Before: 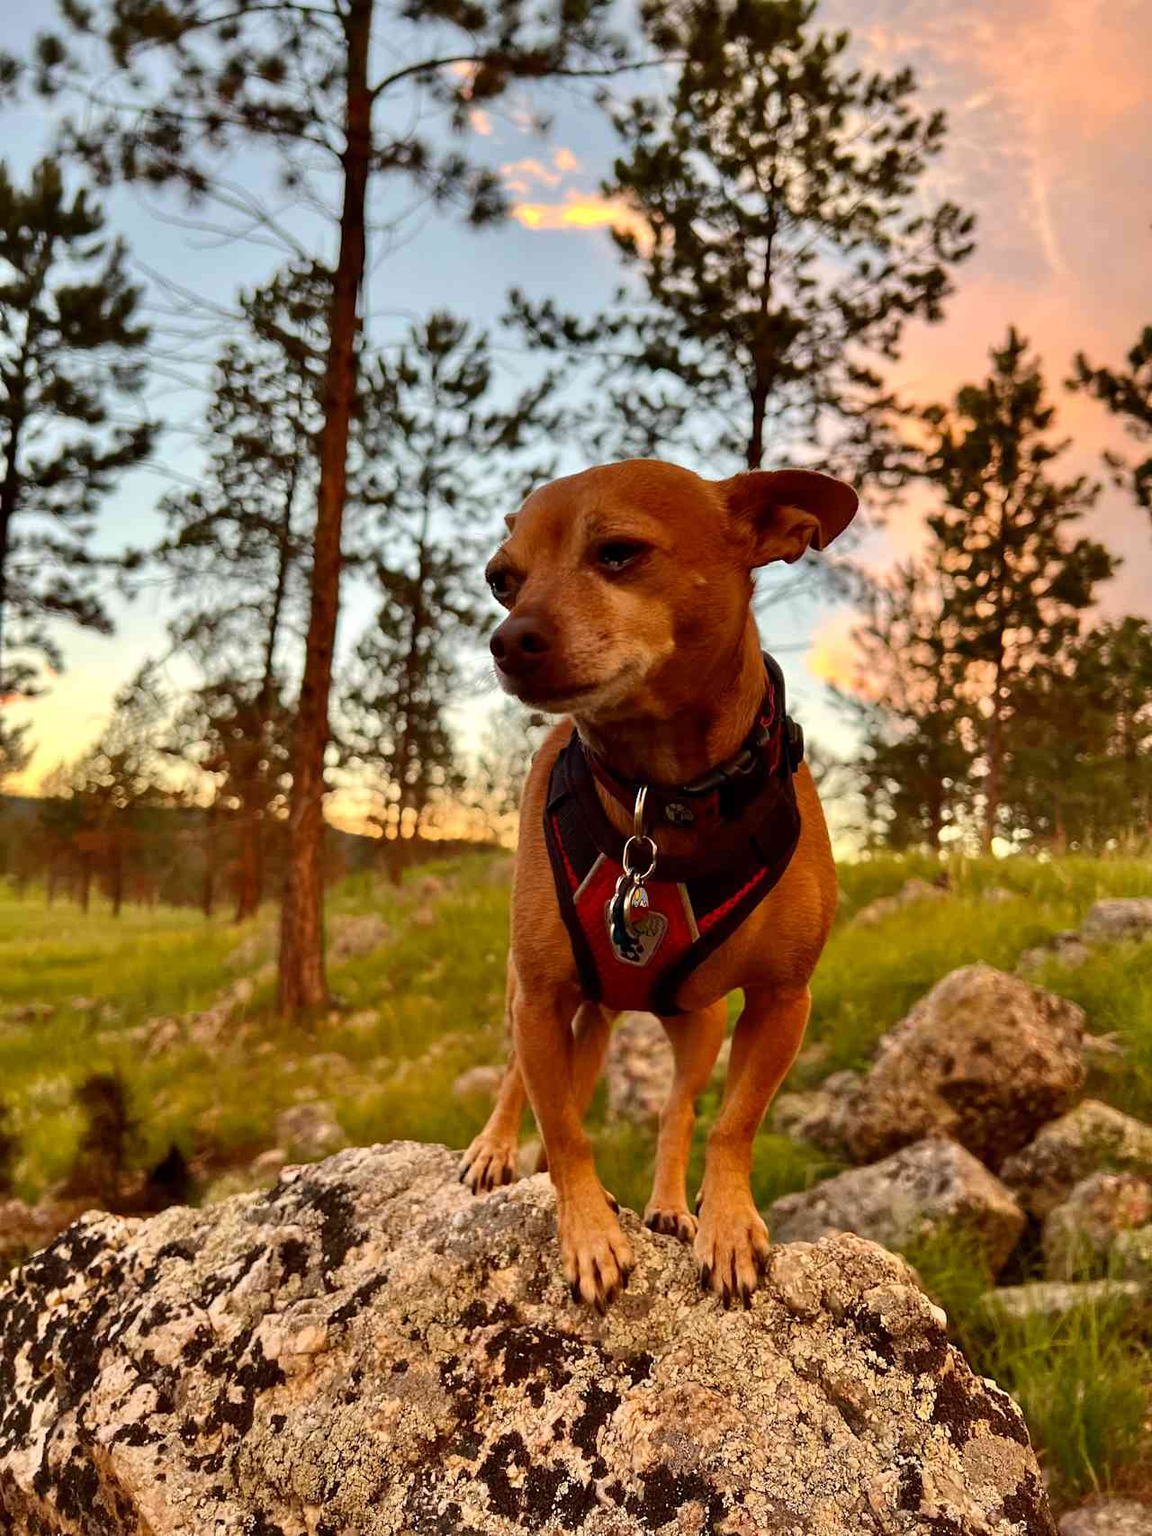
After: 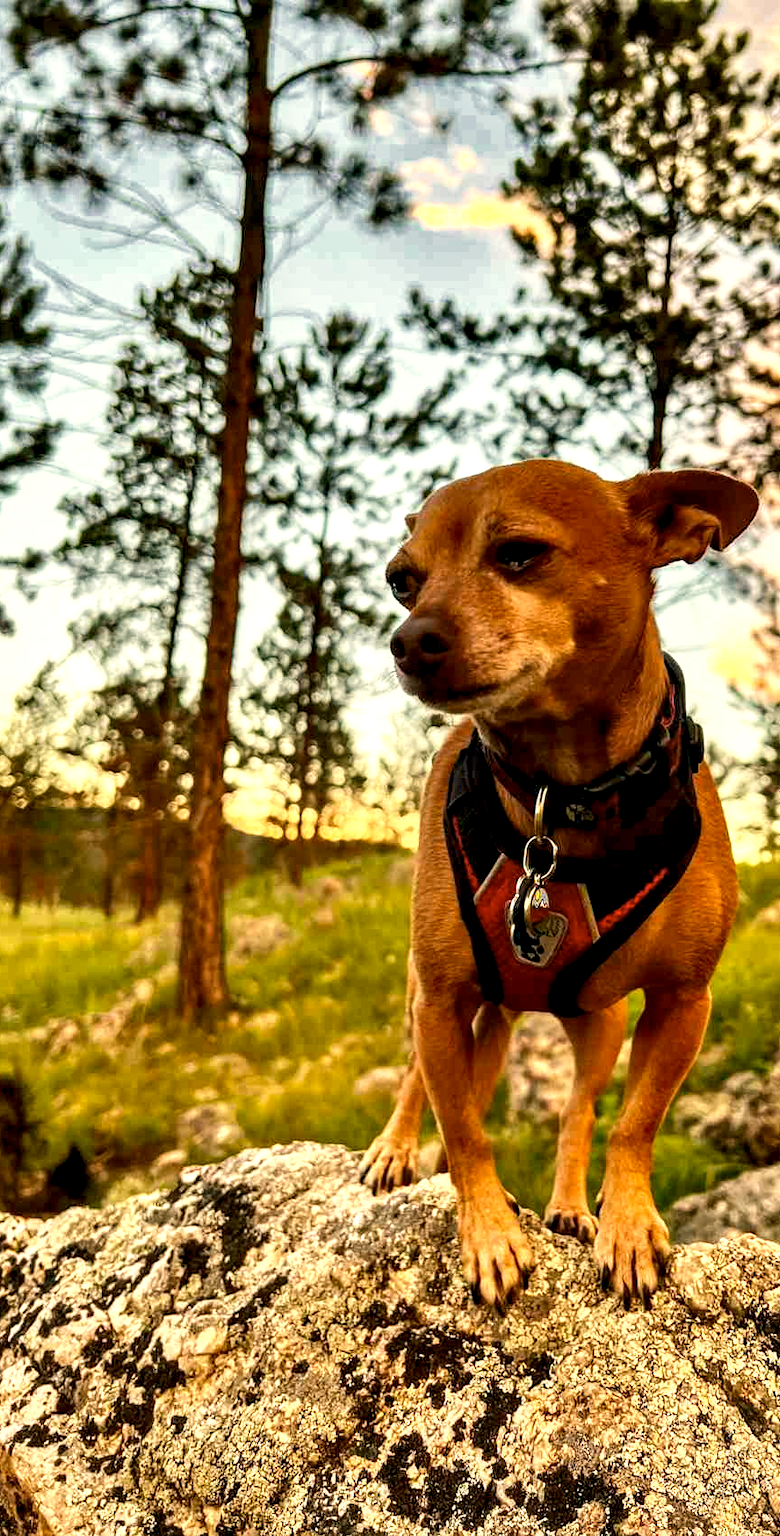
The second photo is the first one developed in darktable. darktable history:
local contrast: highlights 60%, shadows 61%, detail 160%
color correction: highlights a* -0.558, highlights b* 9.34, shadows a* -9.48, shadows b* 1.06
crop and rotate: left 8.676%, right 23.539%
base curve: curves: ch0 [(0, 0) (0.688, 0.865) (1, 1)], preserve colors none
exposure: black level correction 0.001, exposure 0.143 EV, compensate exposure bias true, compensate highlight preservation false
color zones: curves: ch0 [(0, 0.497) (0.143, 0.5) (0.286, 0.5) (0.429, 0.483) (0.571, 0.116) (0.714, -0.006) (0.857, 0.28) (1, 0.497)]
